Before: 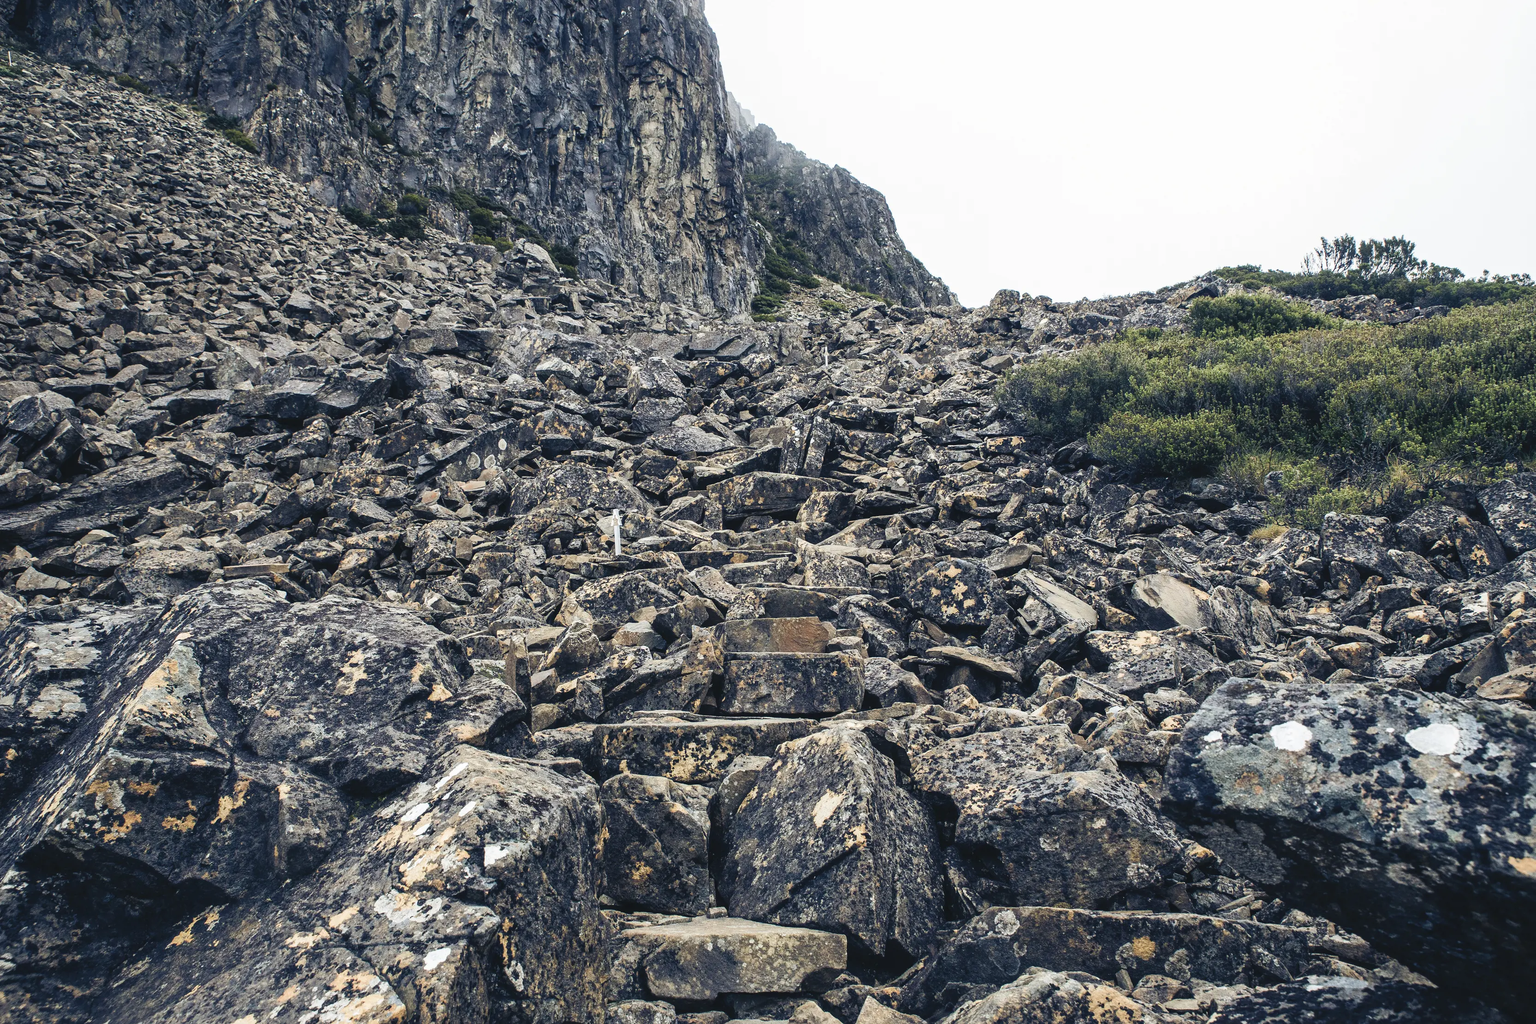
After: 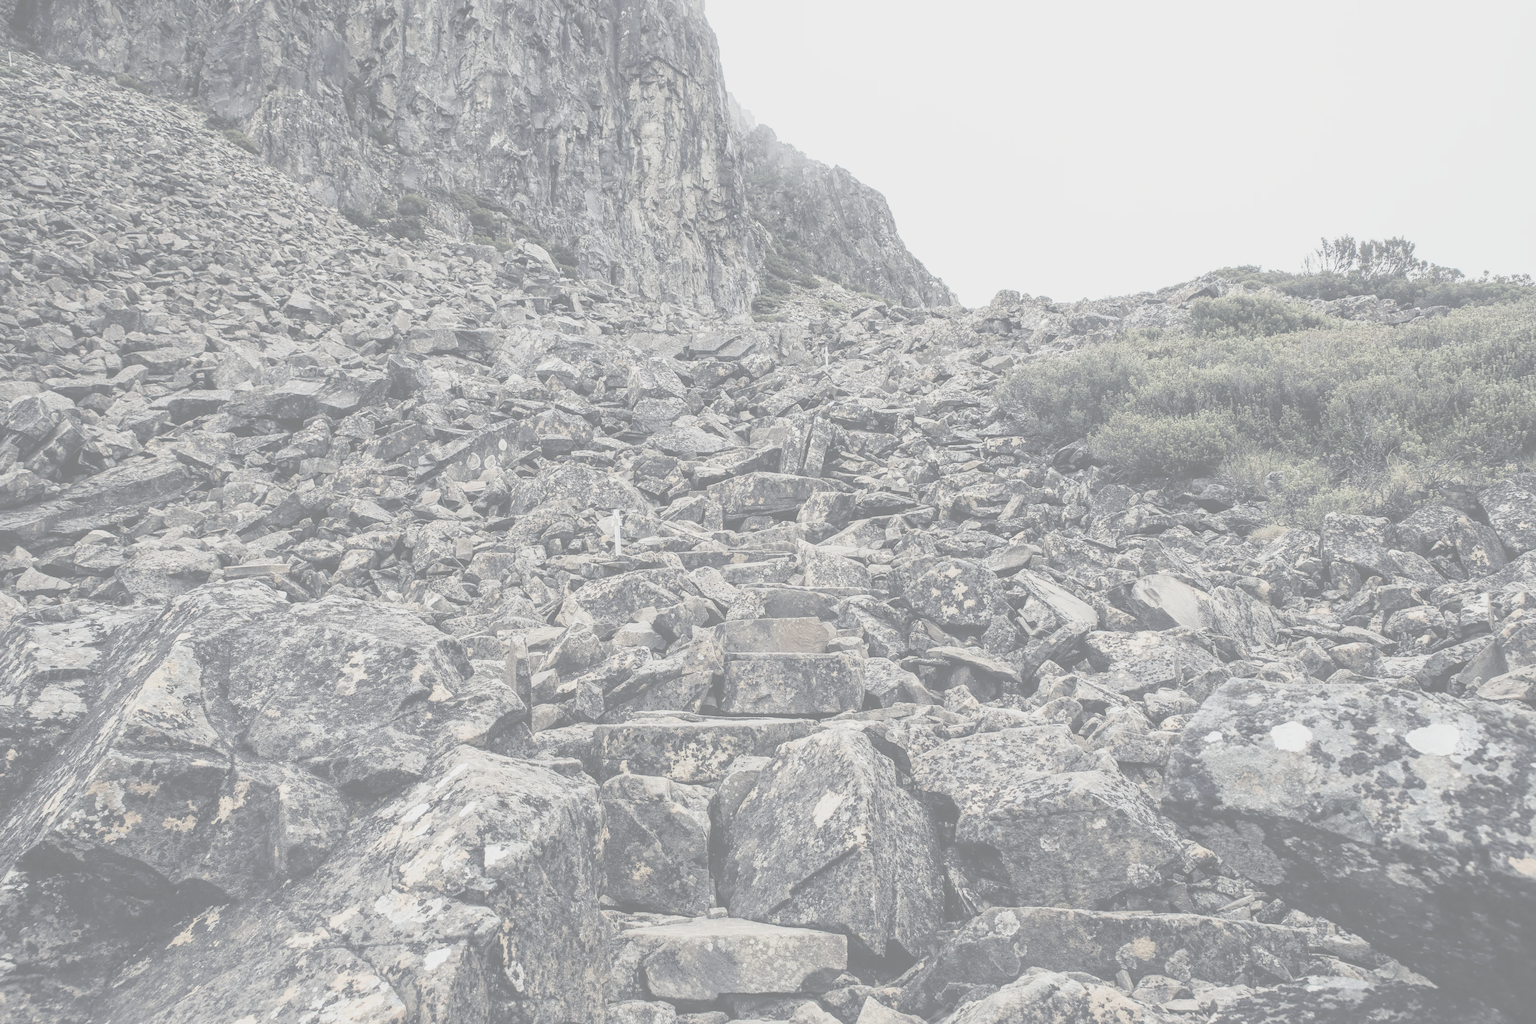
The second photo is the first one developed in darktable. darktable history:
contrast brightness saturation: contrast -0.313, brightness 0.766, saturation -0.772
